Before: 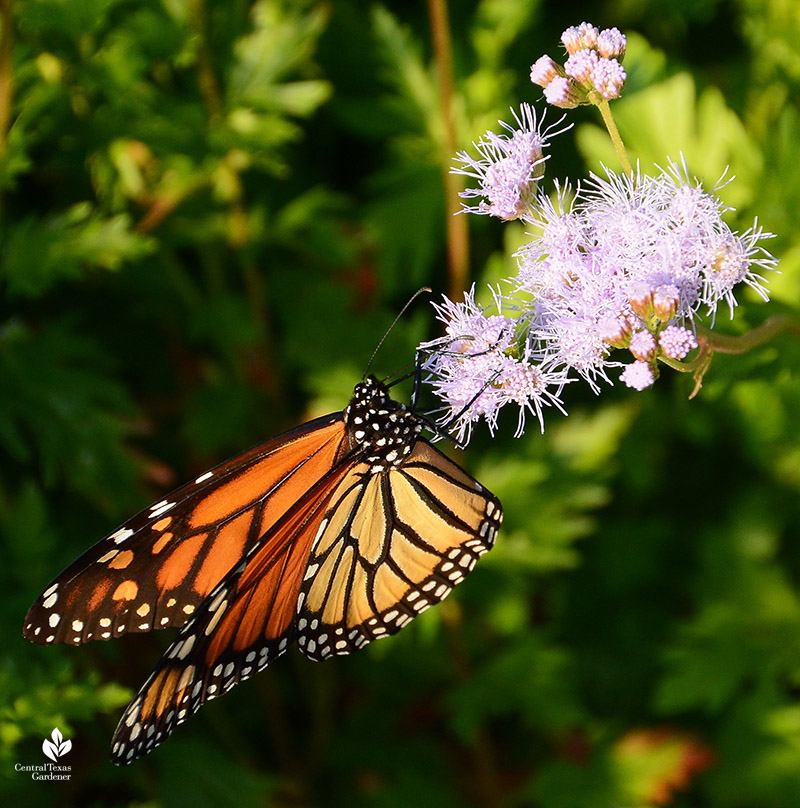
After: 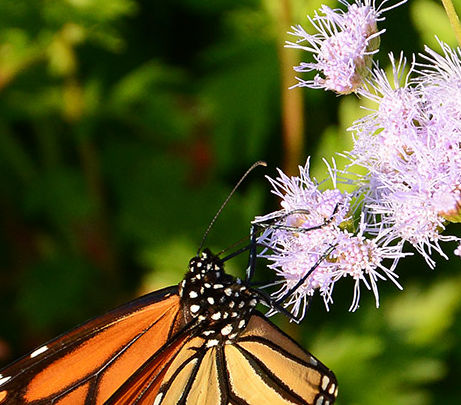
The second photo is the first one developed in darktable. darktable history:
crop: left 20.674%, top 15.704%, right 21.637%, bottom 34.148%
